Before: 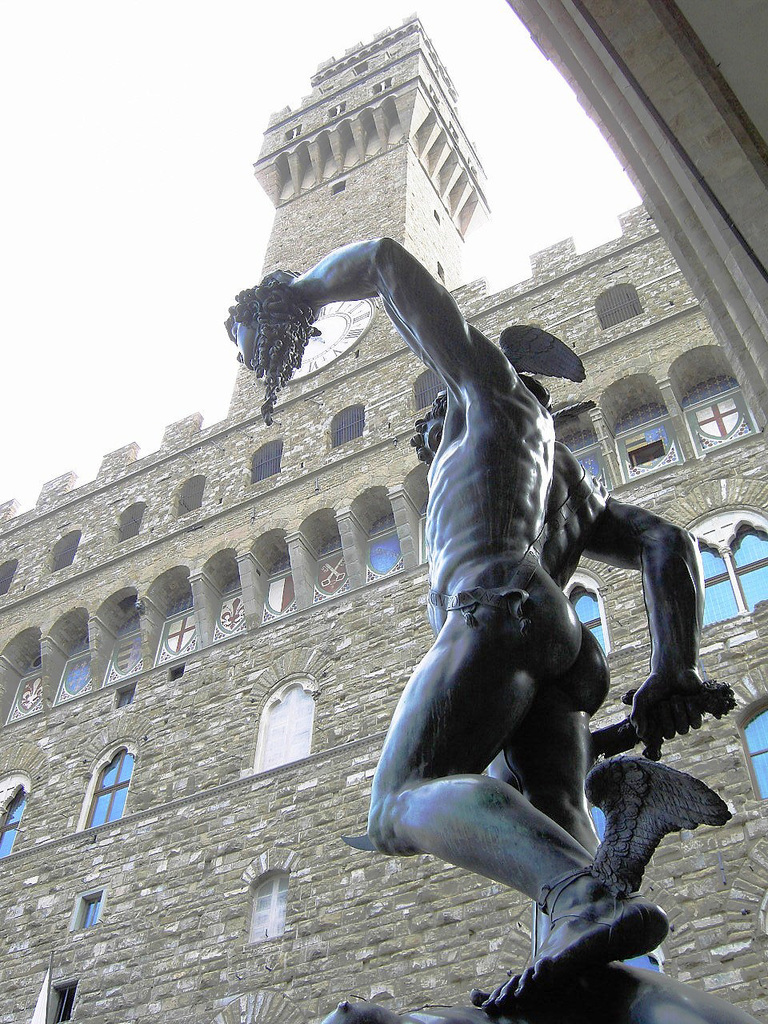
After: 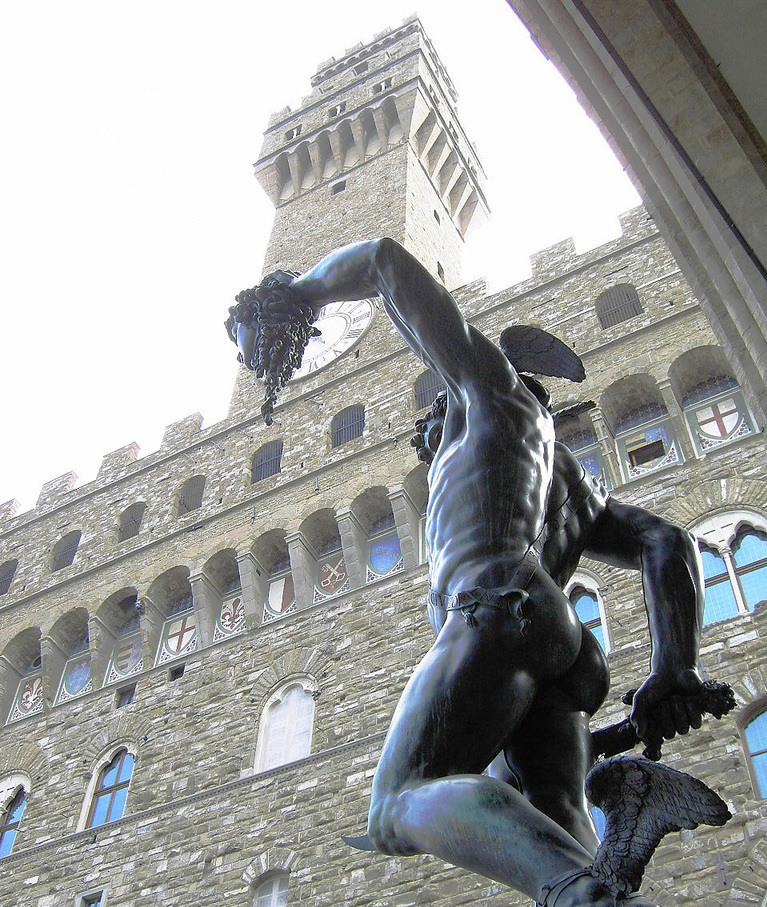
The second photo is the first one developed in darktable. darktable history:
crop and rotate: top 0%, bottom 11.408%
